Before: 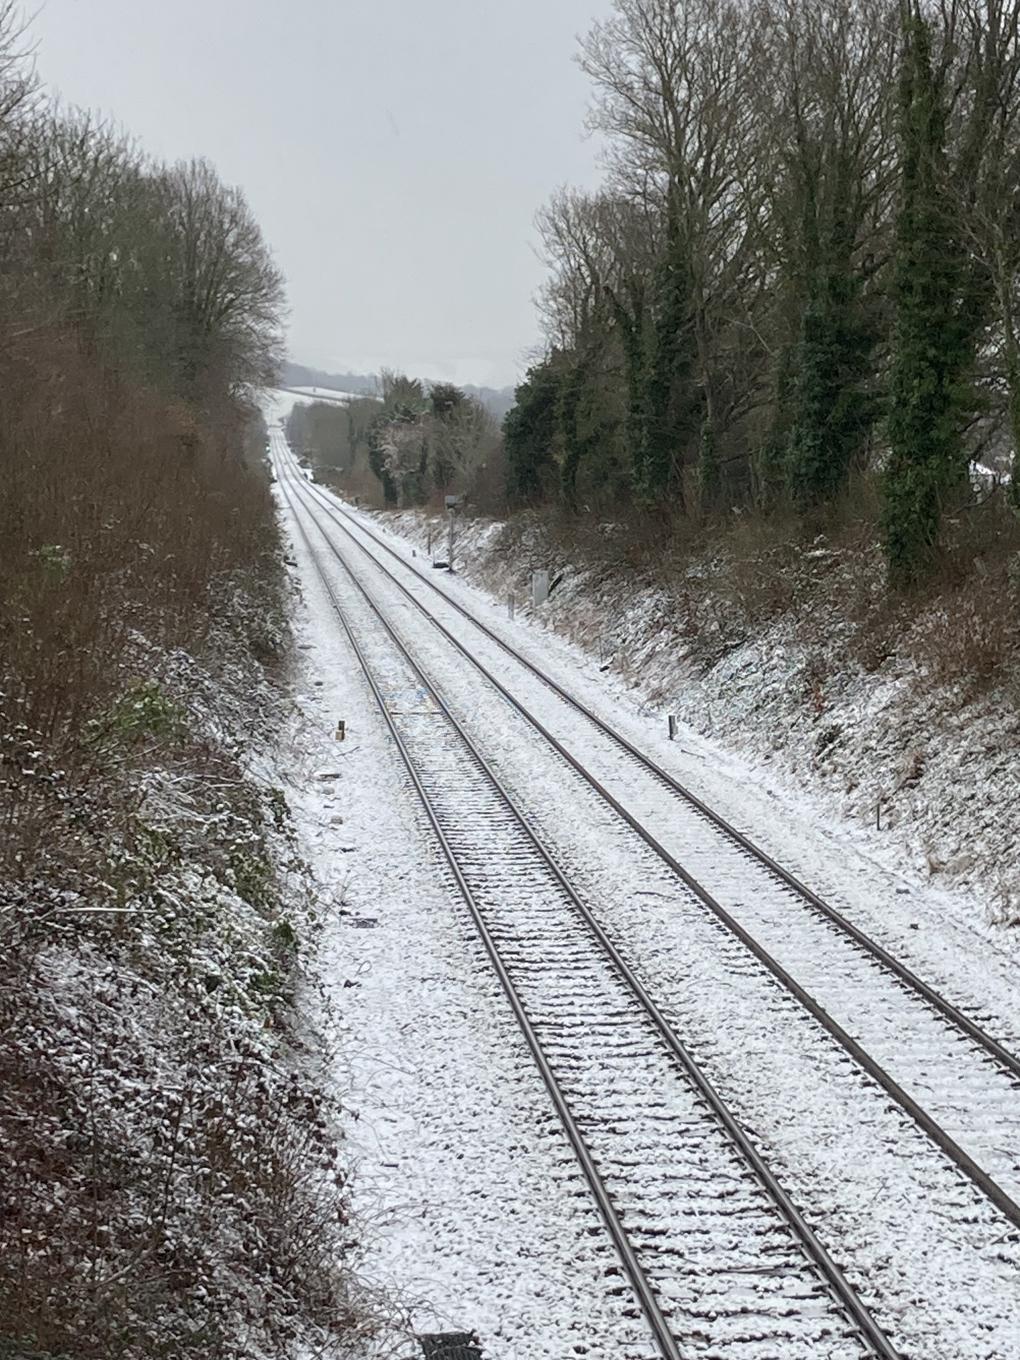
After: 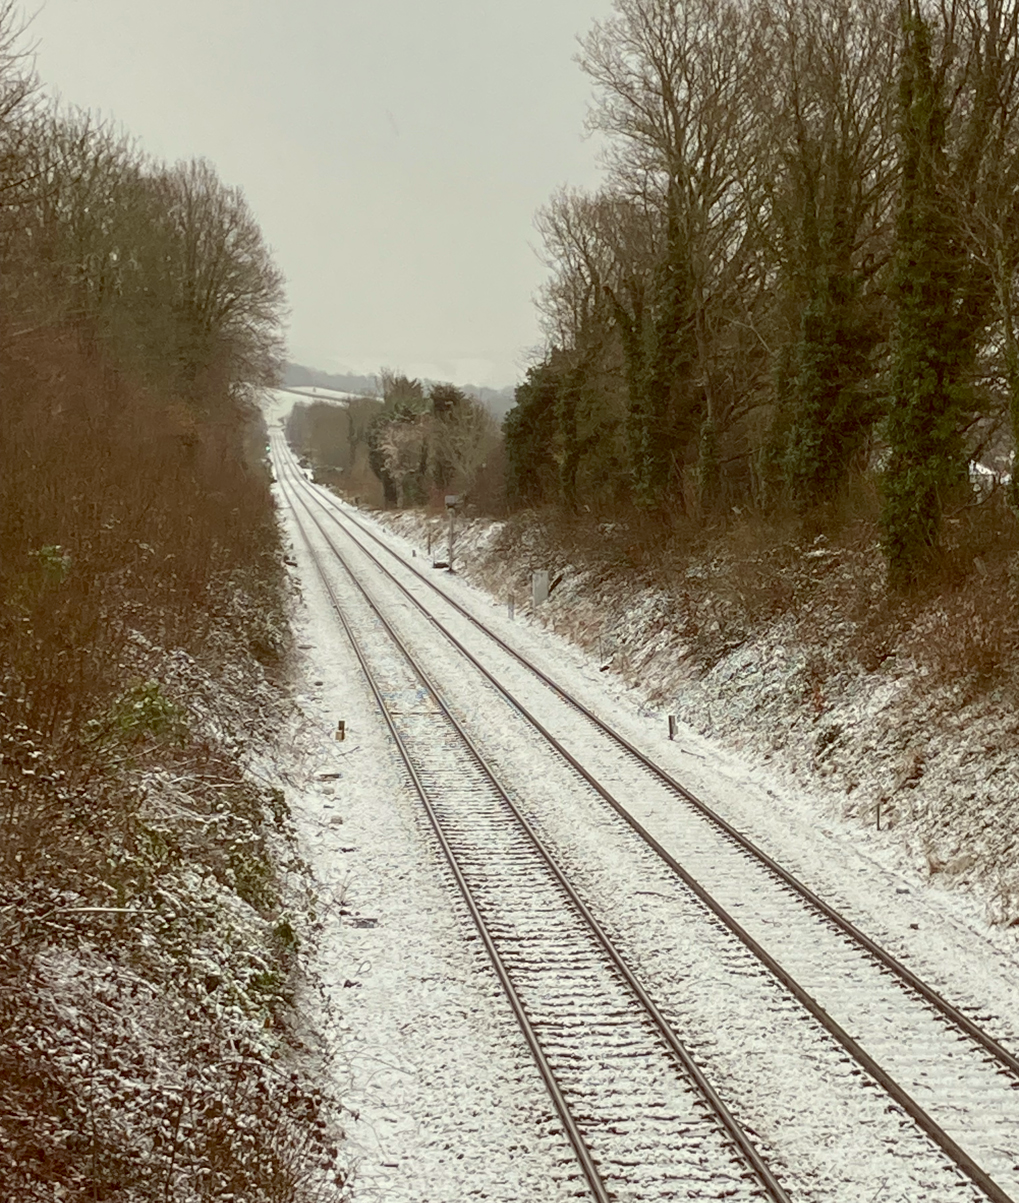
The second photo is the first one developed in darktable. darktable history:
crop and rotate: top 0%, bottom 11.49%
color balance: lift [1.001, 1.007, 1, 0.993], gamma [1.023, 1.026, 1.01, 0.974], gain [0.964, 1.059, 1.073, 0.927]
